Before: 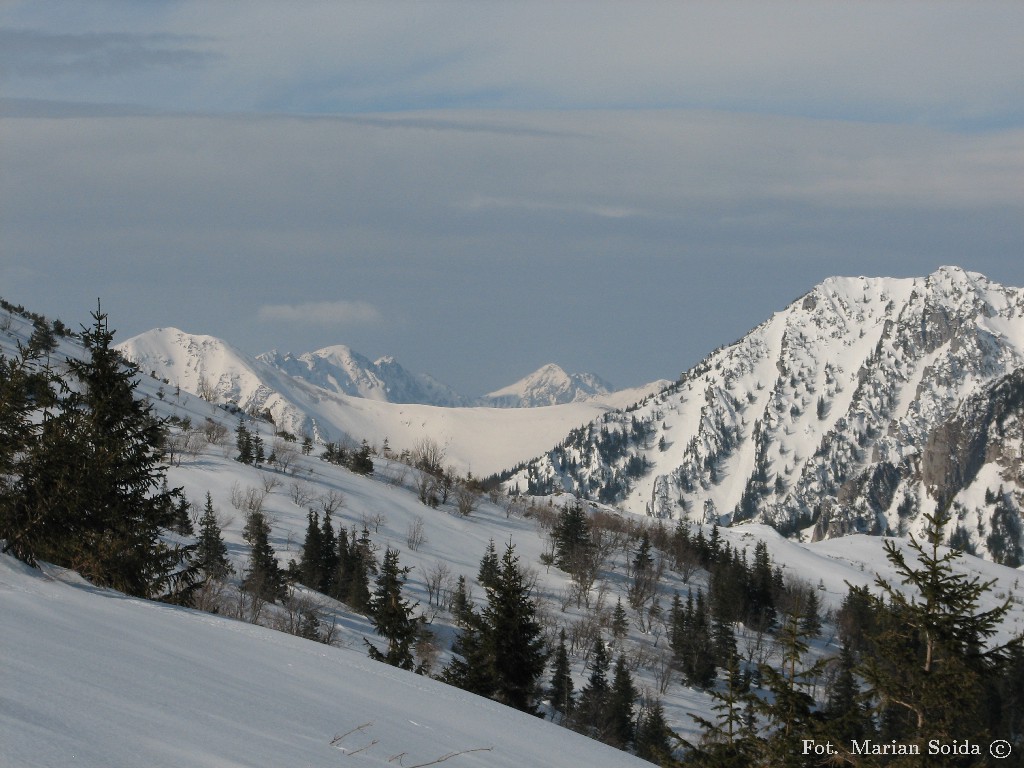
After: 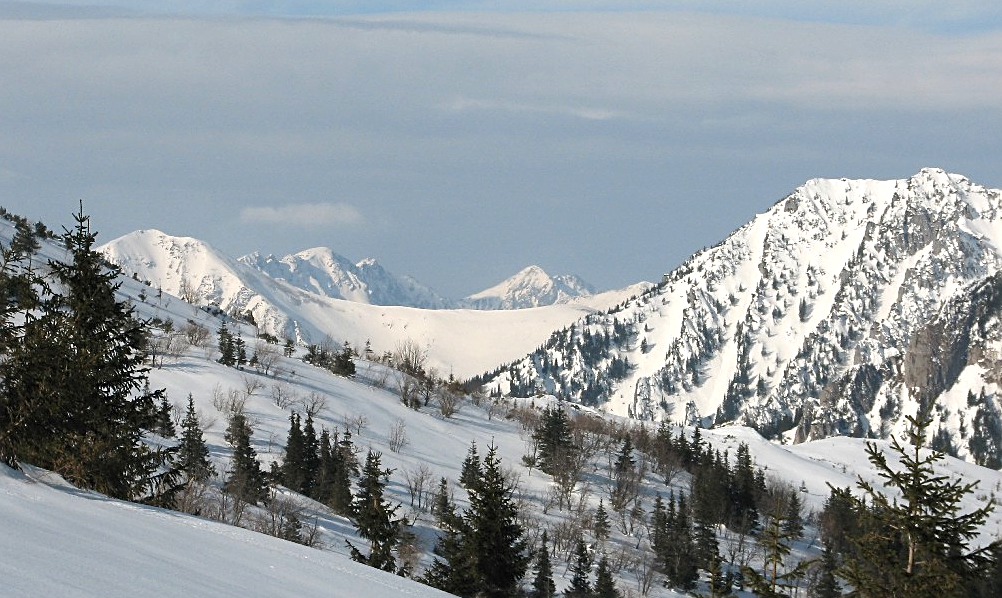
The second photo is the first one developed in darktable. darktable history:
sharpen: on, module defaults
white balance: red 1, blue 1
crop and rotate: left 1.814%, top 12.818%, right 0.25%, bottom 9.225%
tone equalizer: on, module defaults
exposure: exposure 0.657 EV, compensate highlight preservation false
